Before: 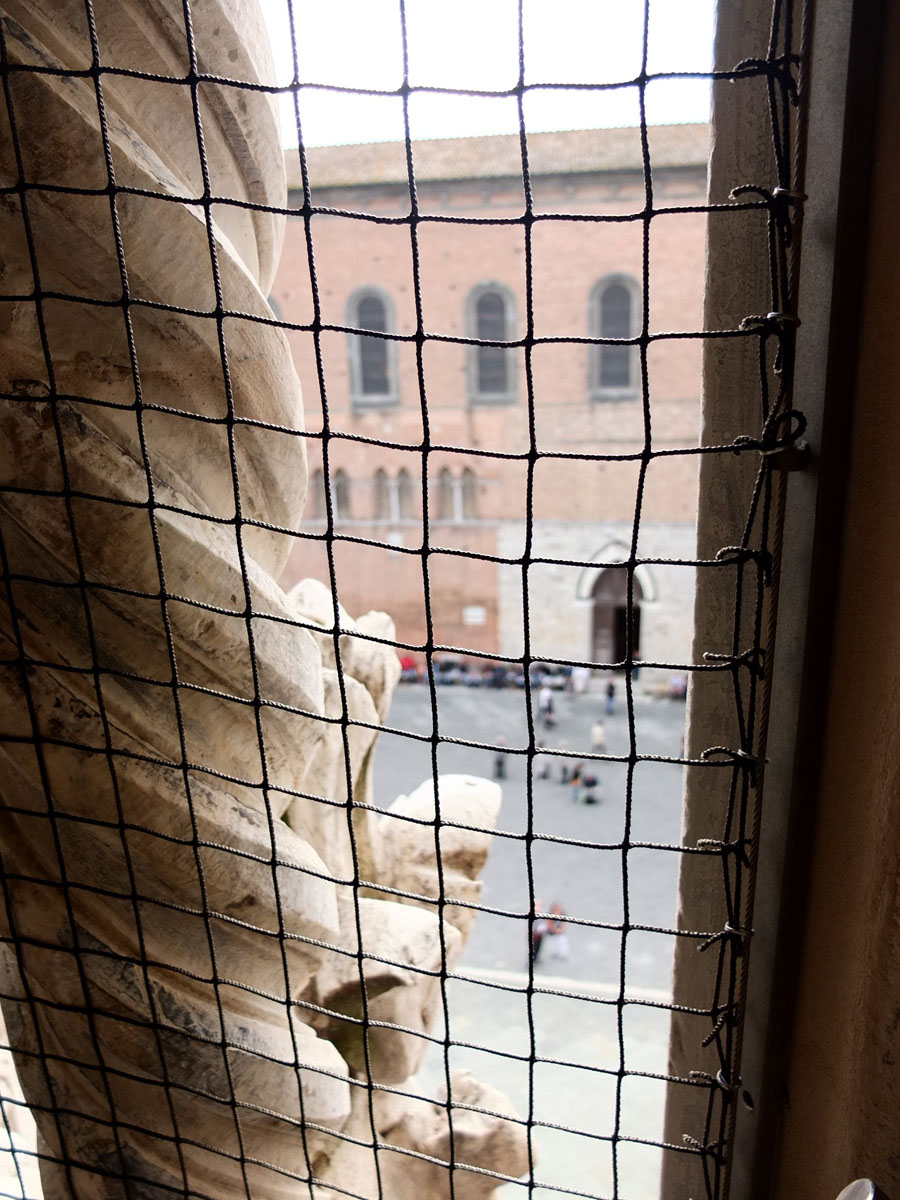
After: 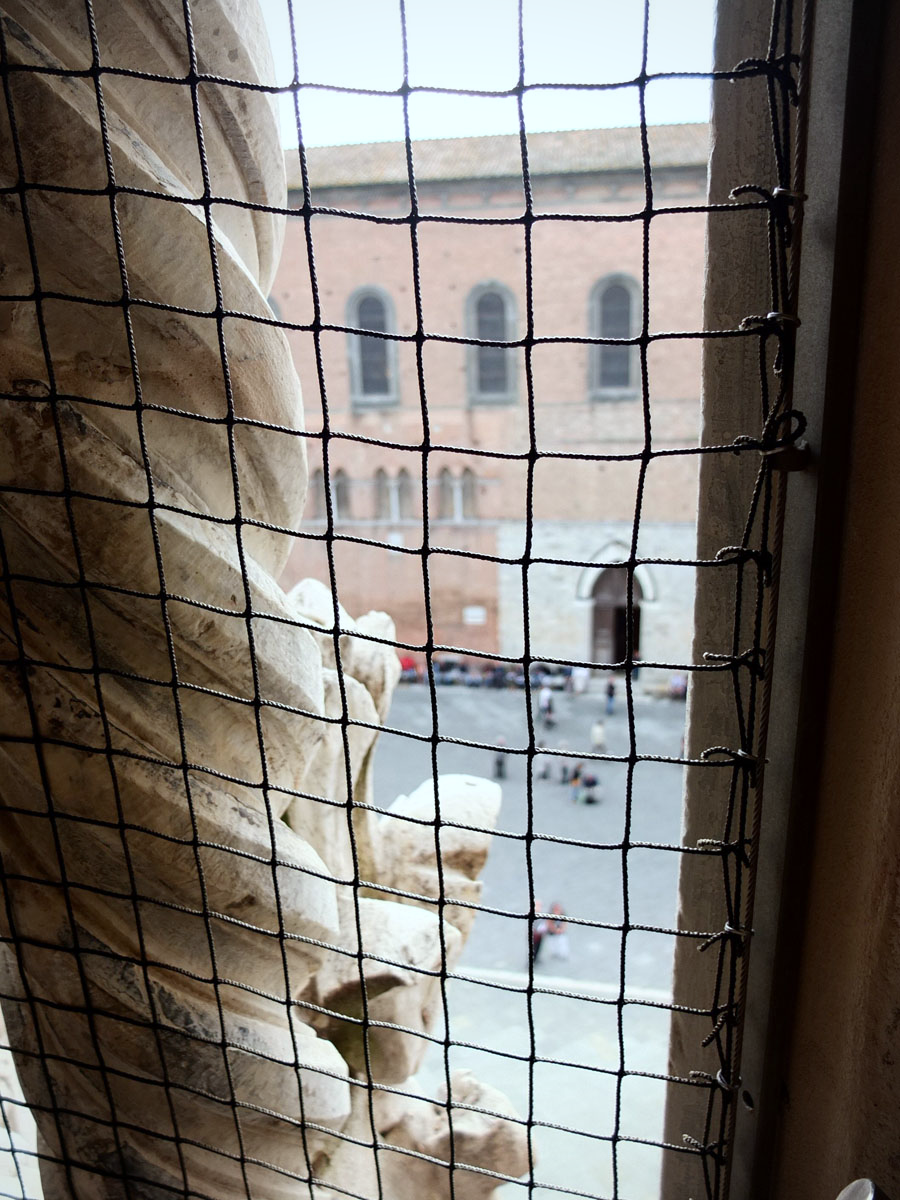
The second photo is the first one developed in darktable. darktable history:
color calibration: illuminant Planckian (black body), adaptation linear Bradford (ICC v4), x 0.361, y 0.366, temperature 4511.61 K, saturation algorithm version 1 (2020)
vignetting: fall-off radius 93.87%
